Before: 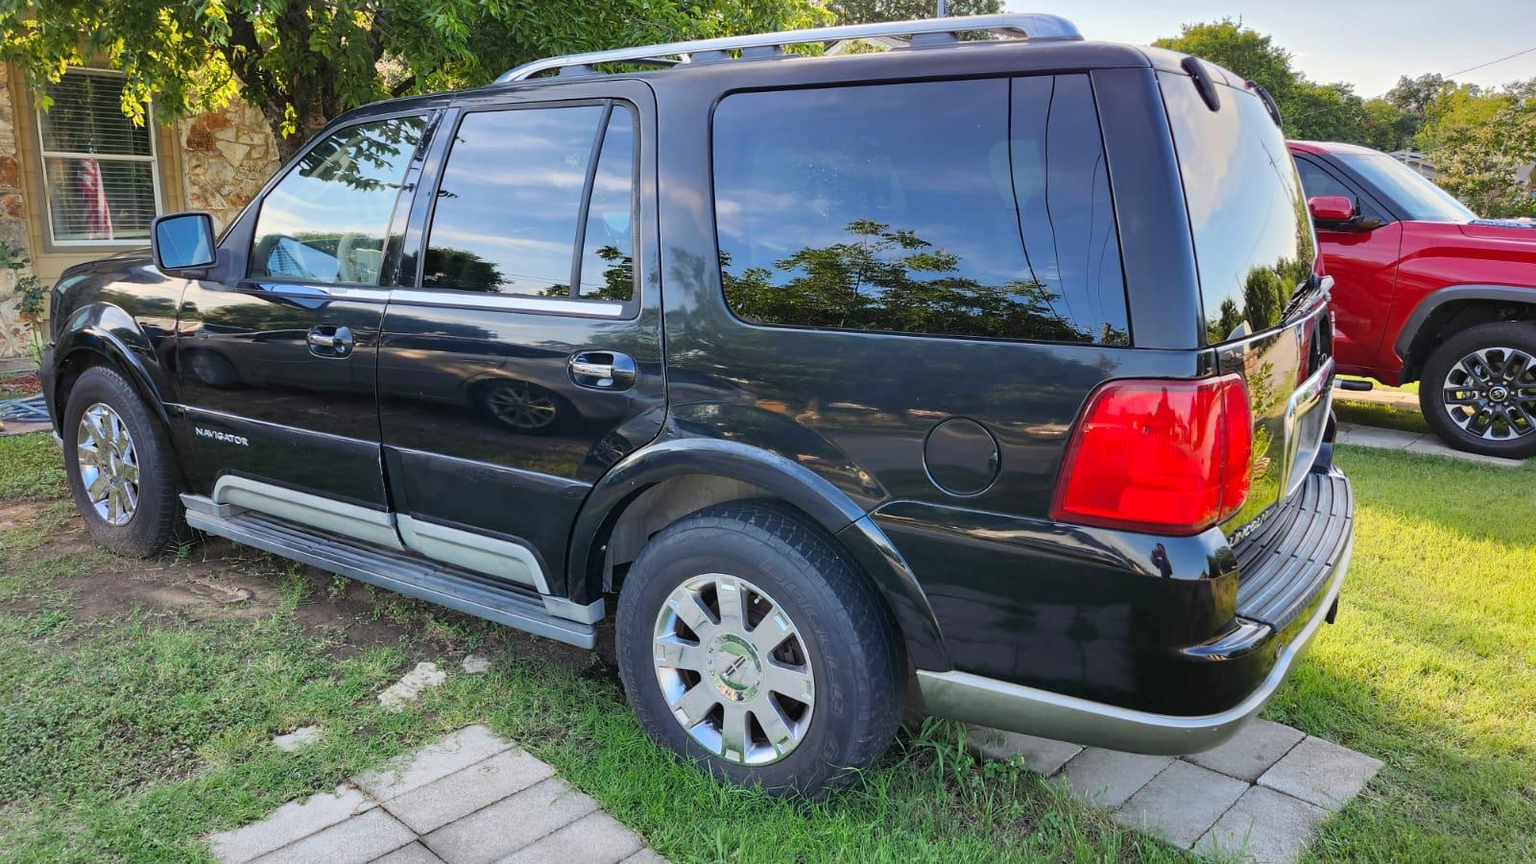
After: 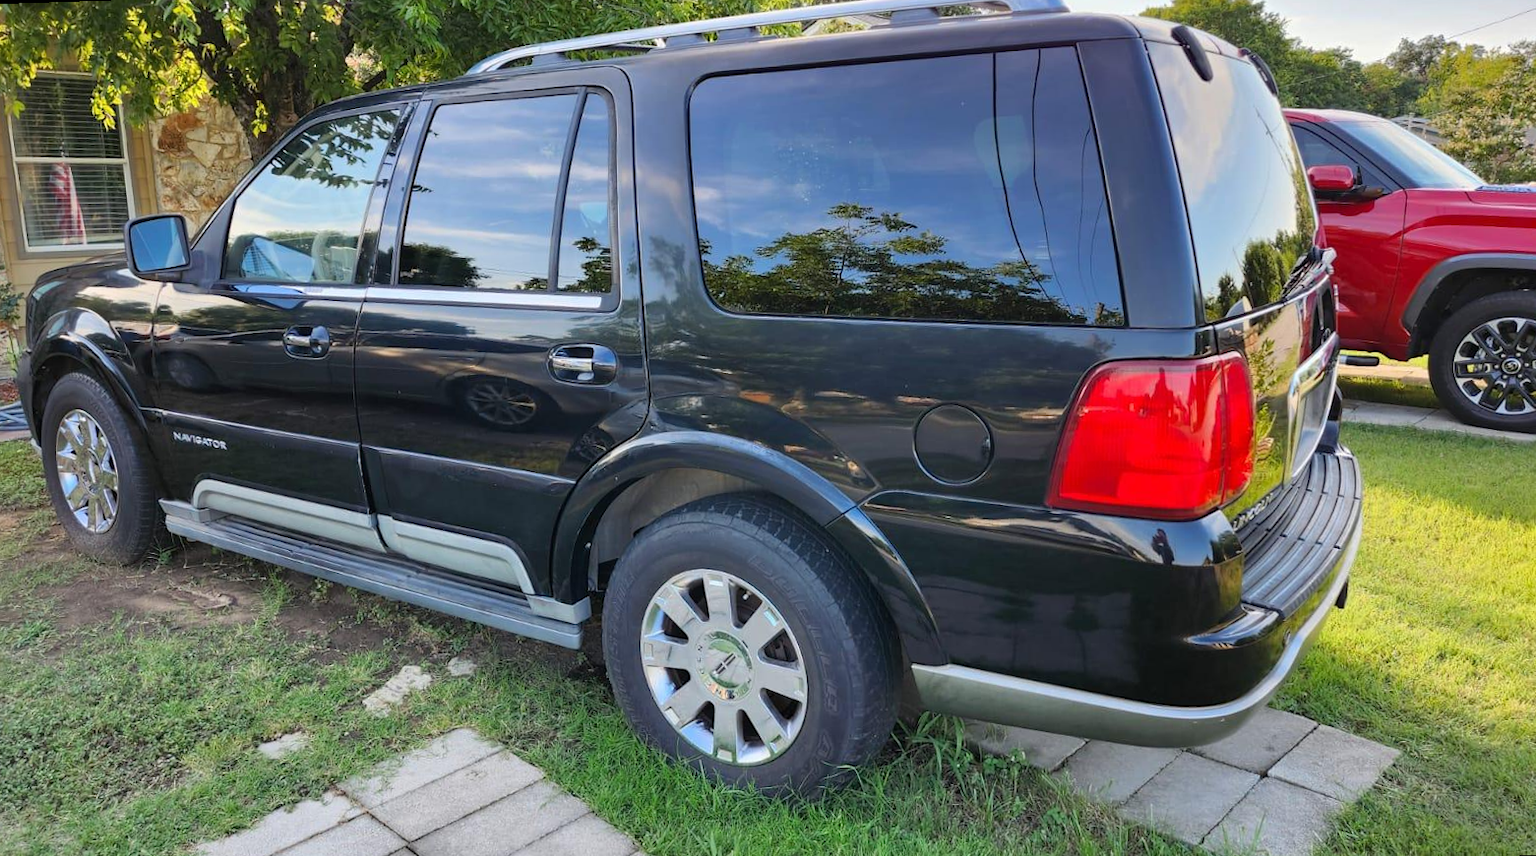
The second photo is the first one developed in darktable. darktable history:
crop and rotate: left 0.614%, top 0.179%, bottom 0.309%
rotate and perspective: rotation -1.32°, lens shift (horizontal) -0.031, crop left 0.015, crop right 0.985, crop top 0.047, crop bottom 0.982
